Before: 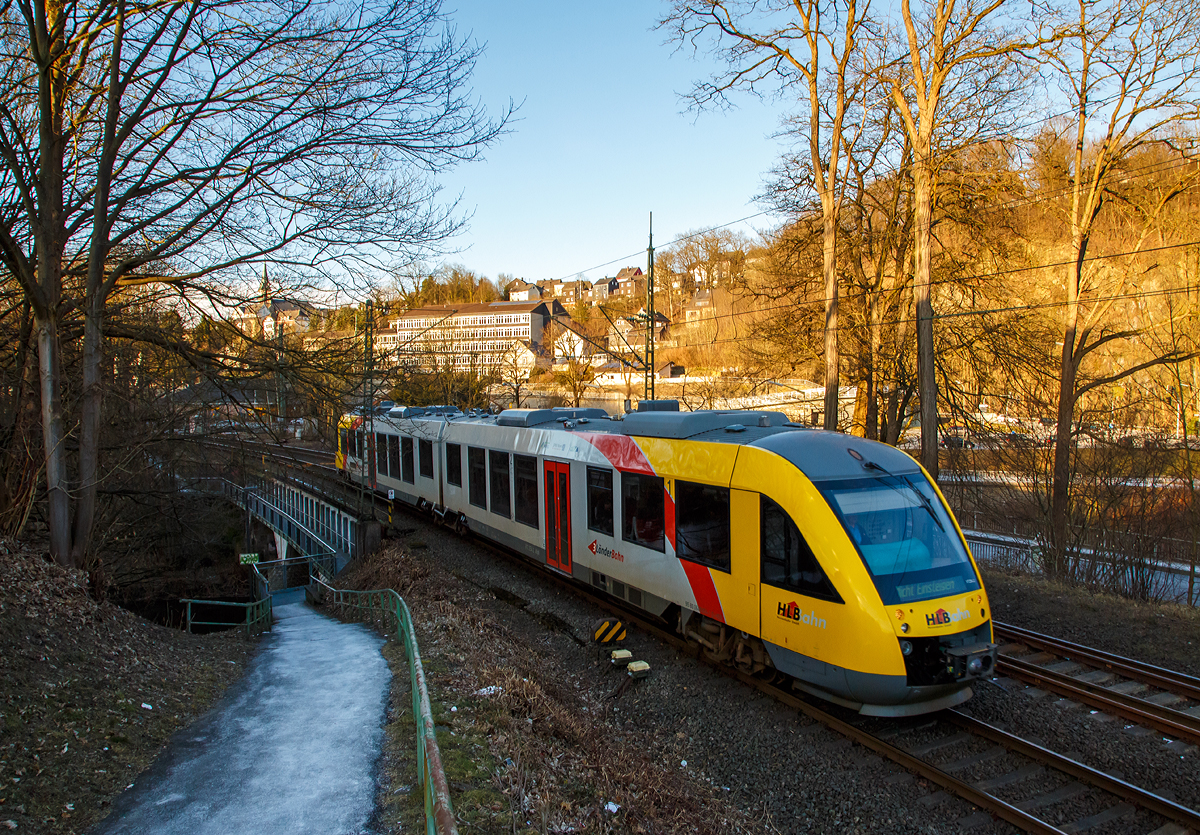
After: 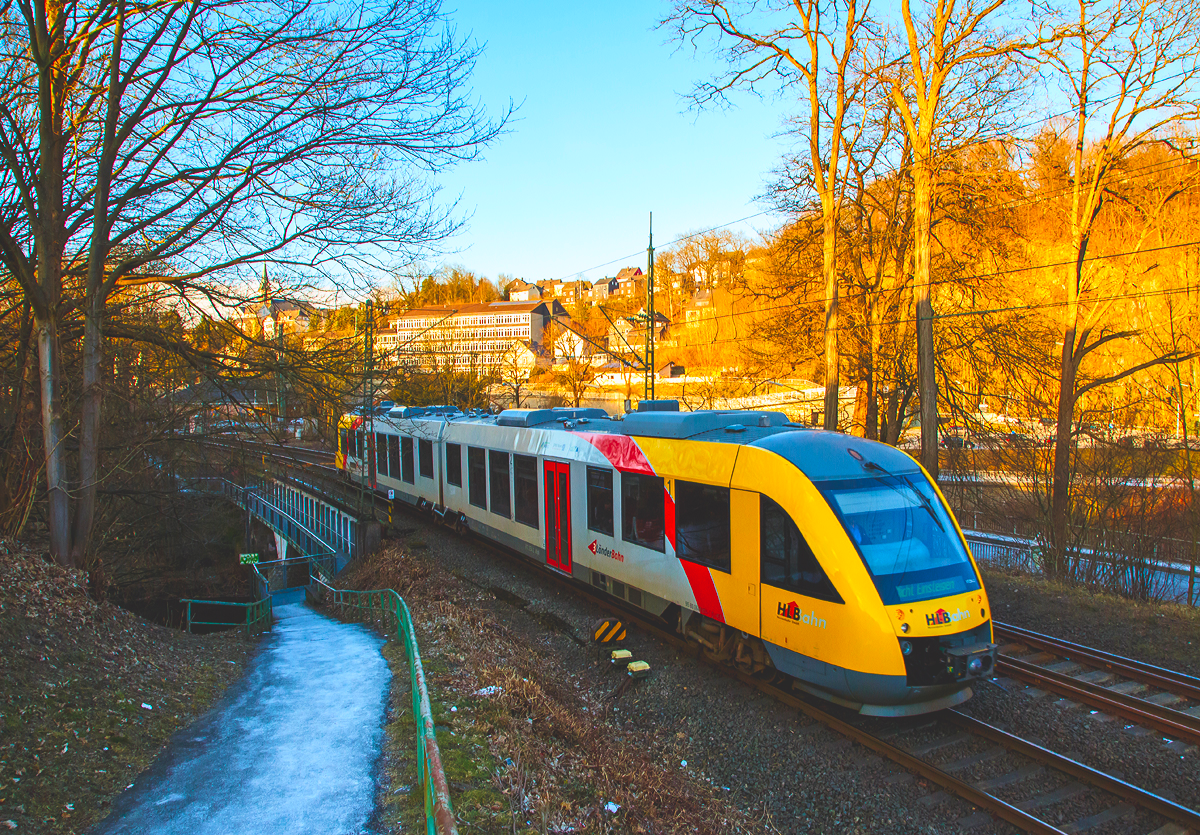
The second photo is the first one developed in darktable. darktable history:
exposure: black level correction -0.015, exposure -0.126 EV, compensate highlight preservation false
contrast brightness saturation: contrast 0.197, brightness 0.199, saturation 0.816
velvia: on, module defaults
